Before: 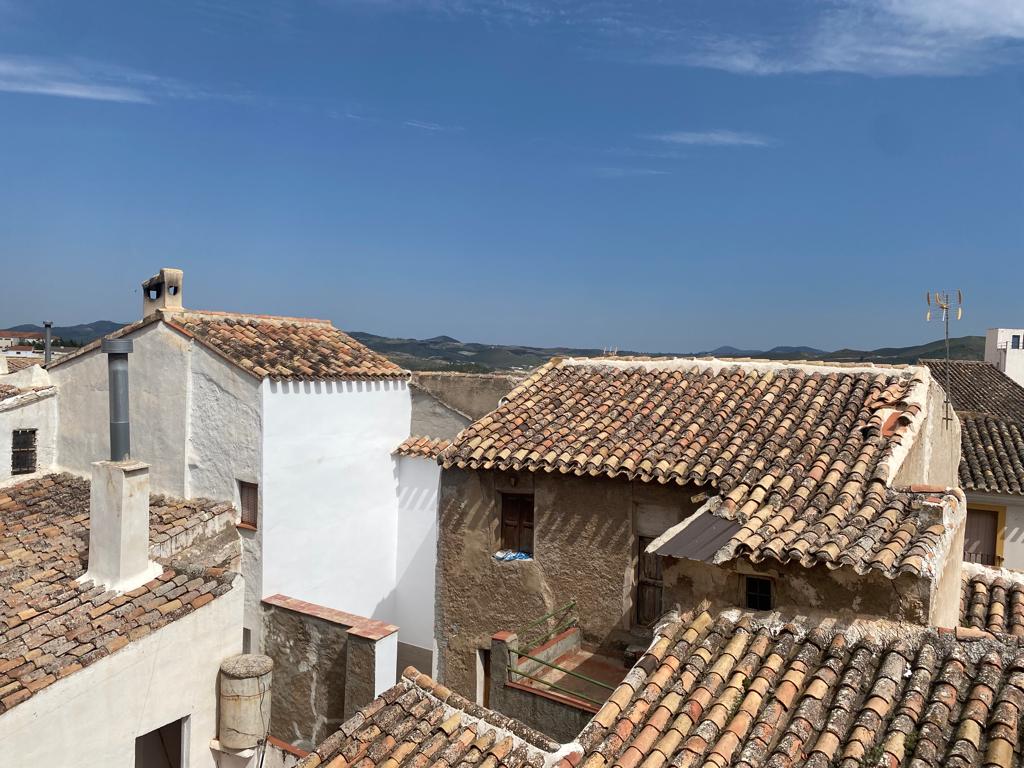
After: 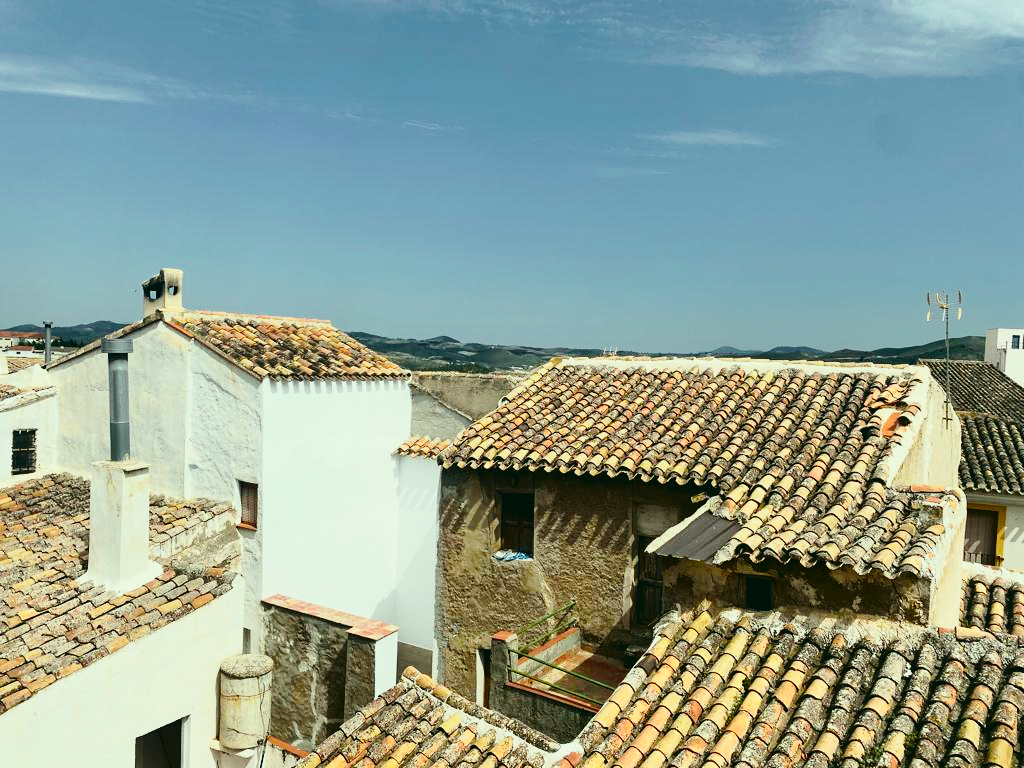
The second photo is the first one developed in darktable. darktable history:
tone equalizer: -8 EV -0.023 EV, -7 EV 0.035 EV, -6 EV -0.008 EV, -5 EV 0.006 EV, -4 EV -0.044 EV, -3 EV -0.229 EV, -2 EV -0.658 EV, -1 EV -0.992 EV, +0 EV -0.986 EV, edges refinement/feathering 500, mask exposure compensation -1.57 EV, preserve details no
tone curve: curves: ch0 [(0.003, 0) (0.066, 0.023) (0.154, 0.082) (0.281, 0.221) (0.405, 0.389) (0.517, 0.553) (0.716, 0.743) (0.822, 0.882) (1, 1)]; ch1 [(0, 0) (0.164, 0.115) (0.337, 0.332) (0.39, 0.398) (0.464, 0.461) (0.501, 0.5) (0.521, 0.526) (0.571, 0.606) (0.656, 0.677) (0.723, 0.731) (0.811, 0.796) (1, 1)]; ch2 [(0, 0) (0.337, 0.382) (0.464, 0.476) (0.501, 0.502) (0.527, 0.54) (0.556, 0.567) (0.575, 0.606) (0.659, 0.736) (1, 1)], color space Lab, independent channels, preserve colors none
color correction: highlights a* -0.379, highlights b* 9.29, shadows a* -9.45, shadows b* 0.658
base curve: curves: ch0 [(0, 0) (0.028, 0.03) (0.121, 0.232) (0.46, 0.748) (0.859, 0.968) (1, 1)], preserve colors none
exposure: black level correction -0.015, exposure -0.499 EV, compensate exposure bias true, compensate highlight preservation false
color balance rgb: highlights gain › luminance 15.665%, highlights gain › chroma 3.883%, highlights gain › hue 207.72°, perceptual saturation grading › global saturation 0.715%, perceptual brilliance grading › global brilliance -5.635%, perceptual brilliance grading › highlights 24.13%, perceptual brilliance grading › mid-tones 7.278%, perceptual brilliance grading › shadows -4.679%, global vibrance 9.548%
